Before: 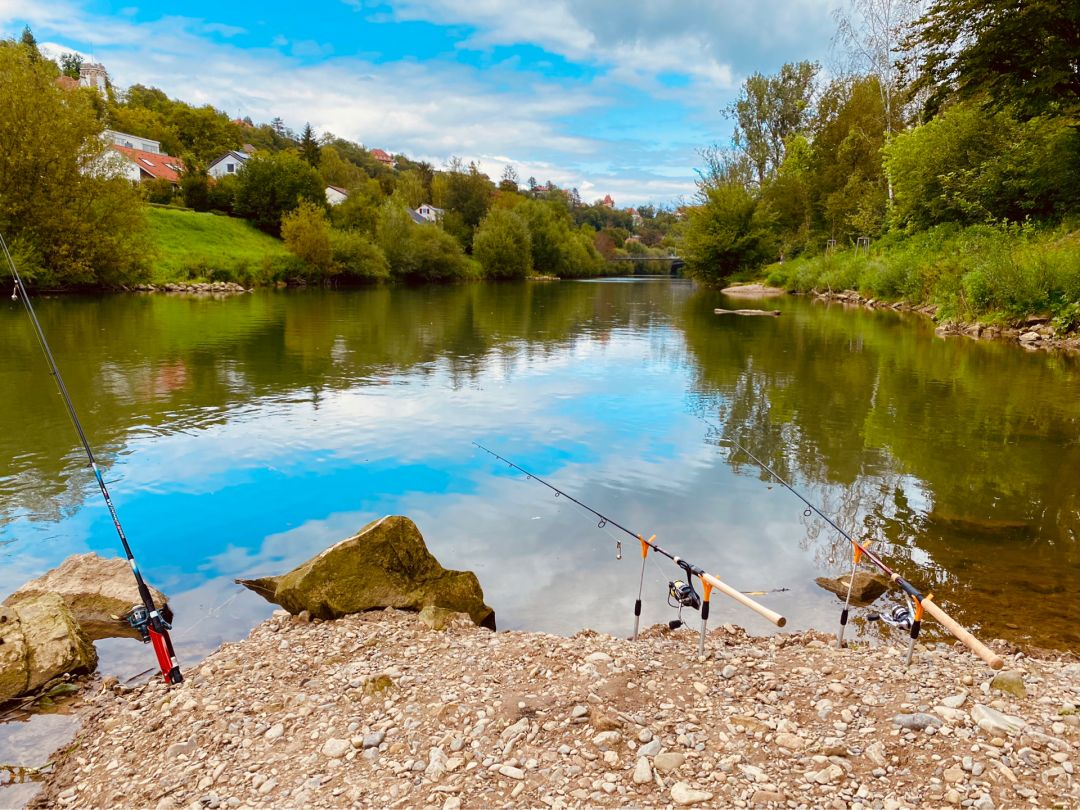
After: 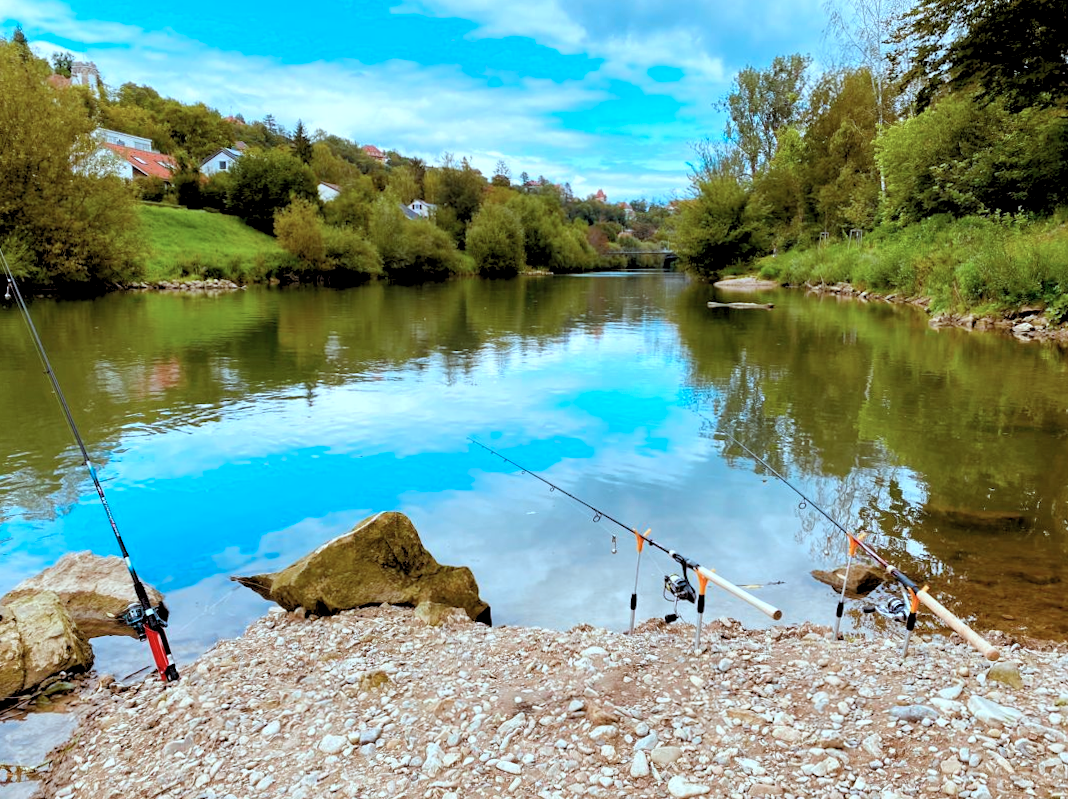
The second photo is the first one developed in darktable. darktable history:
color correction: highlights a* -10.69, highlights b* -19.19
rotate and perspective: rotation -0.45°, automatic cropping original format, crop left 0.008, crop right 0.992, crop top 0.012, crop bottom 0.988
rgb levels: levels [[0.013, 0.434, 0.89], [0, 0.5, 1], [0, 0.5, 1]]
